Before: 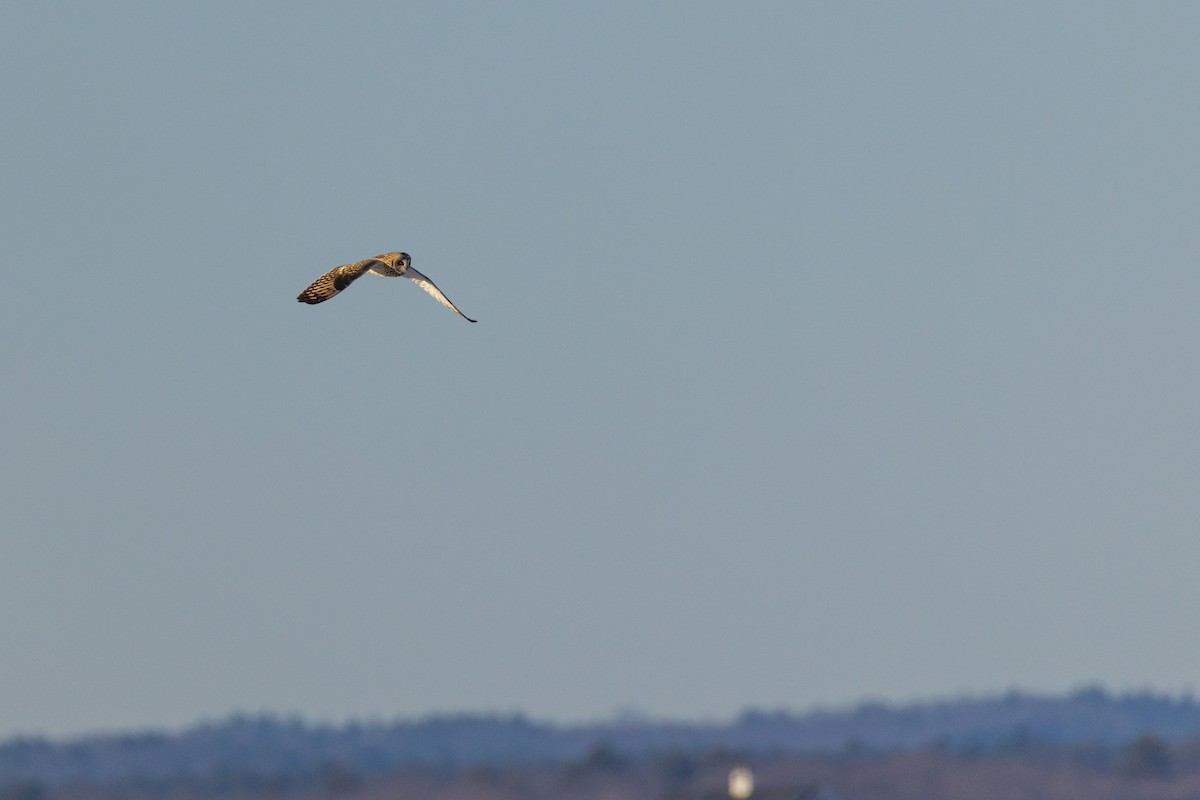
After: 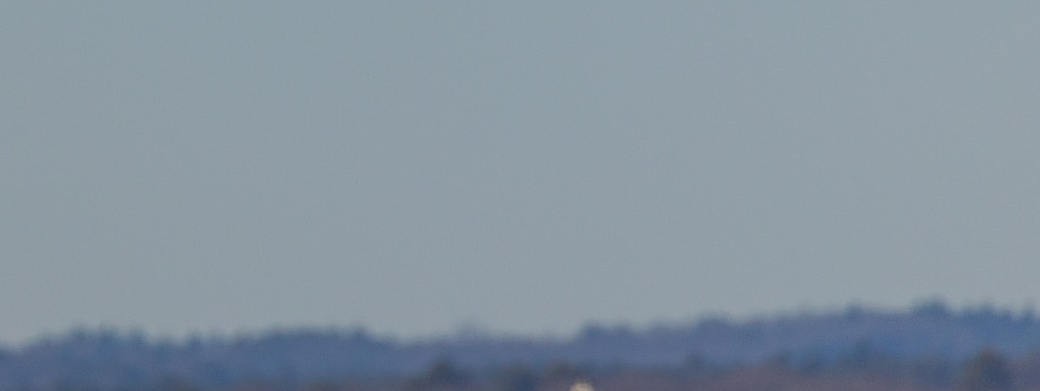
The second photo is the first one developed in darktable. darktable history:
sharpen: amount 0.6
crop and rotate: left 13.306%, top 48.129%, bottom 2.928%
